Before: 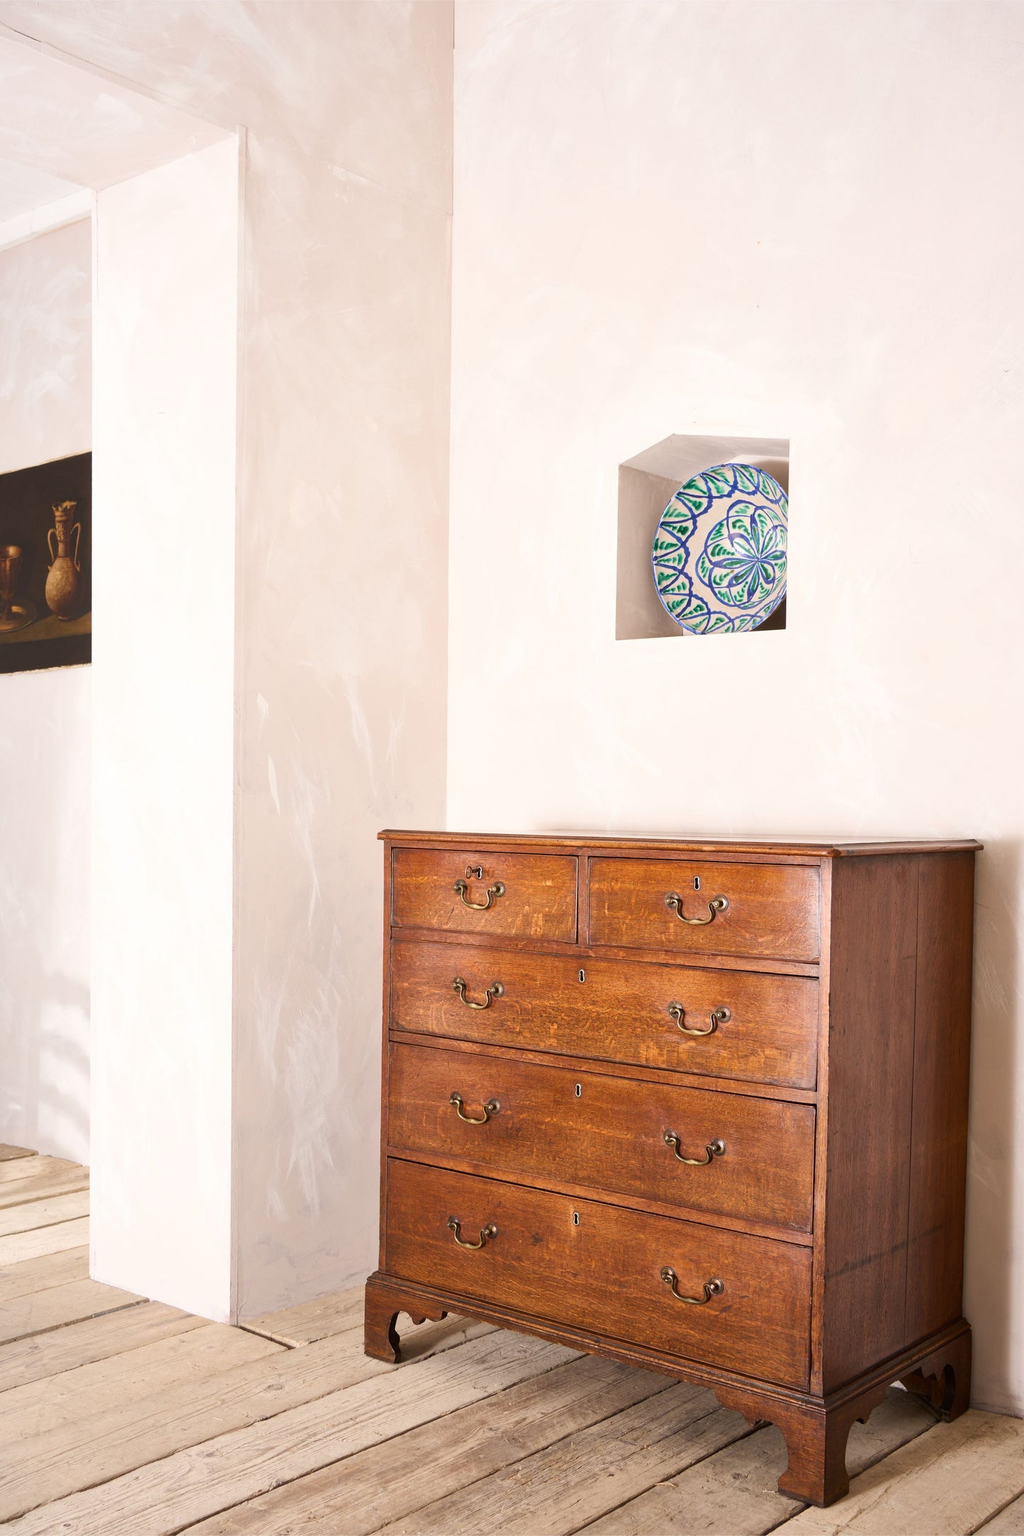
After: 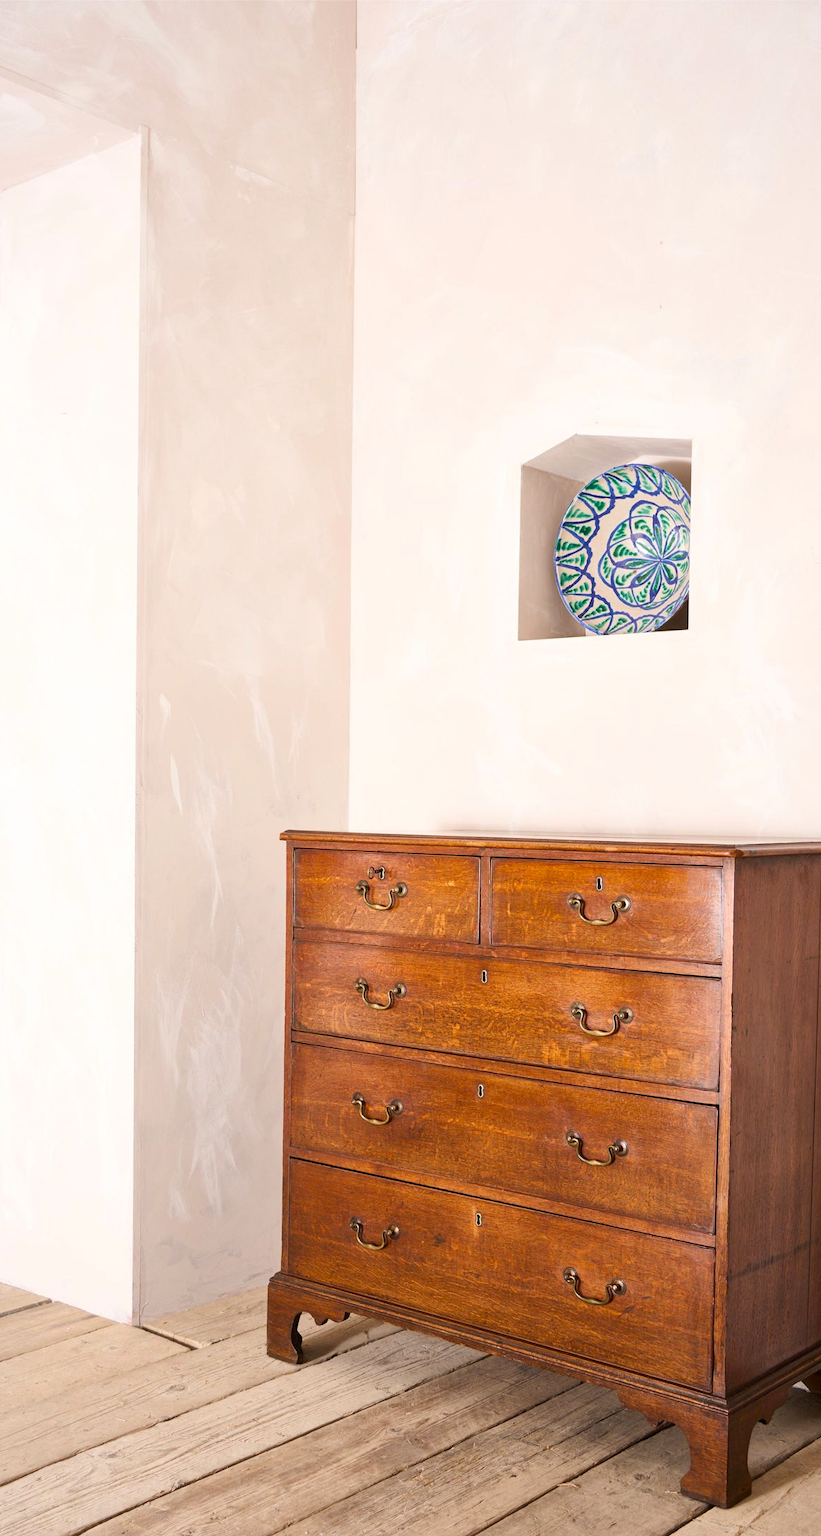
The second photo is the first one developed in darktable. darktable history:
color balance: output saturation 110%
crop and rotate: left 9.597%, right 10.195%
